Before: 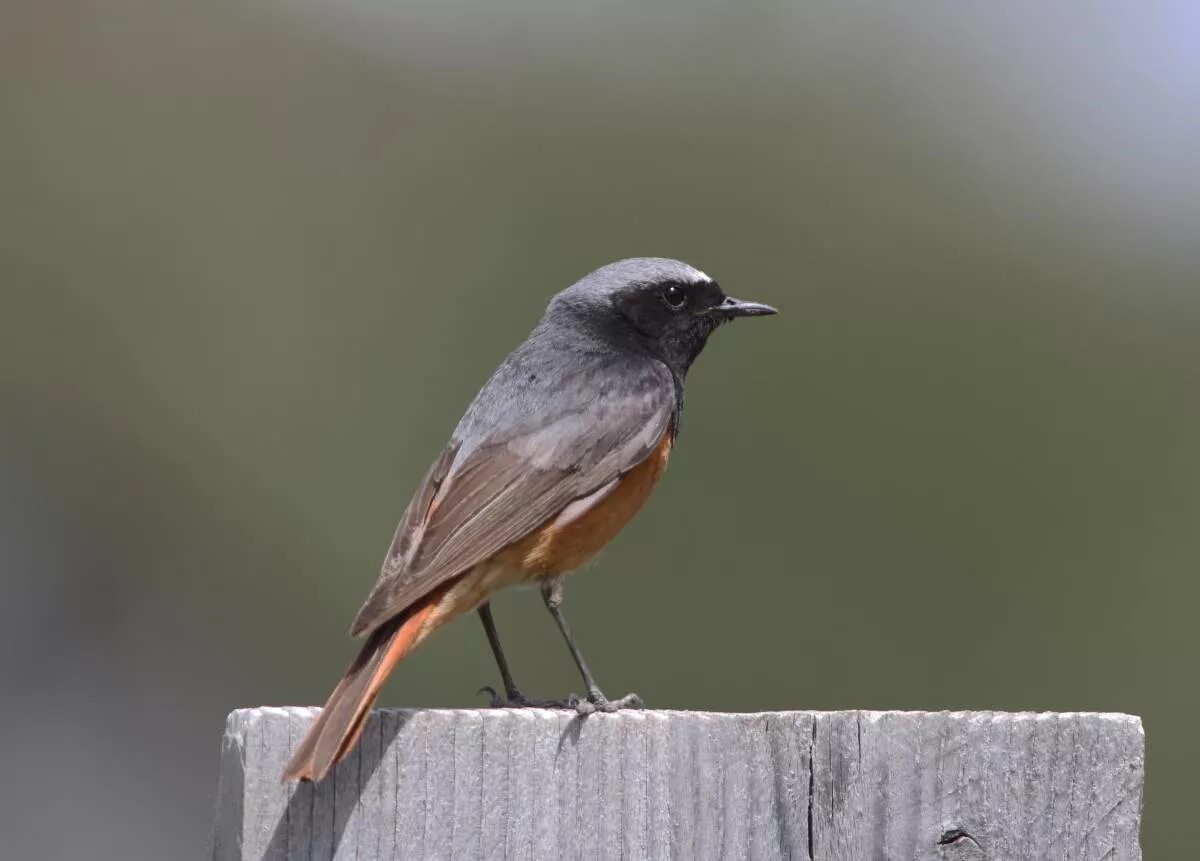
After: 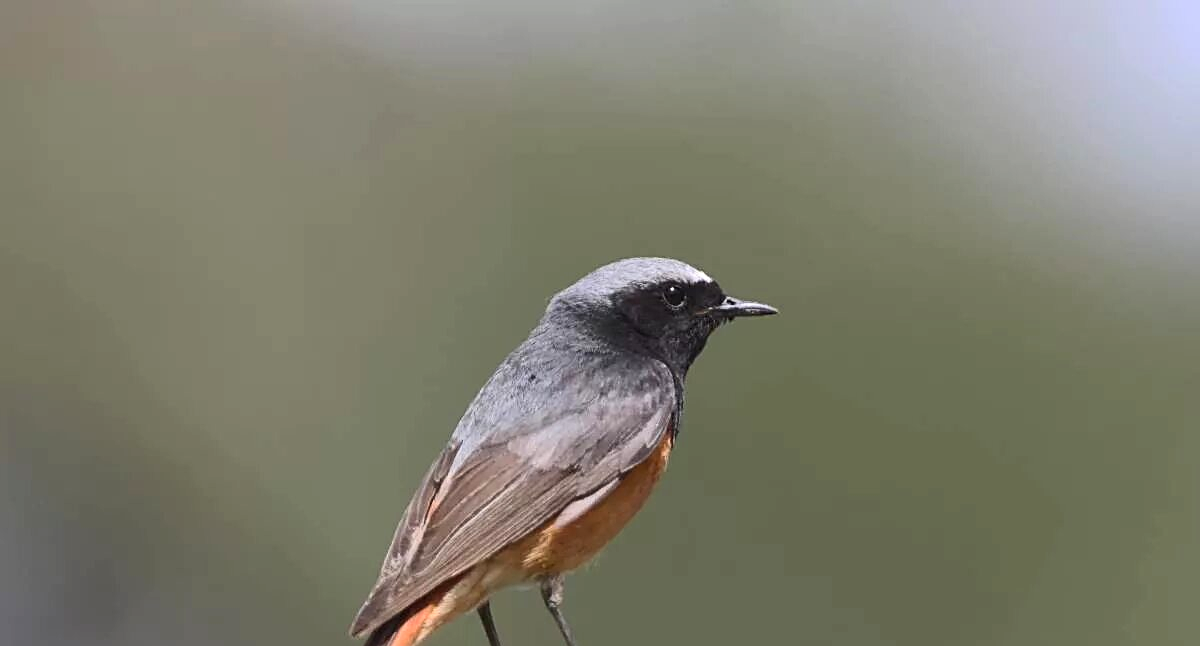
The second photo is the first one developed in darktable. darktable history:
crop: bottom 24.957%
contrast brightness saturation: contrast 0.202, brightness 0.144, saturation 0.143
sharpen: on, module defaults
